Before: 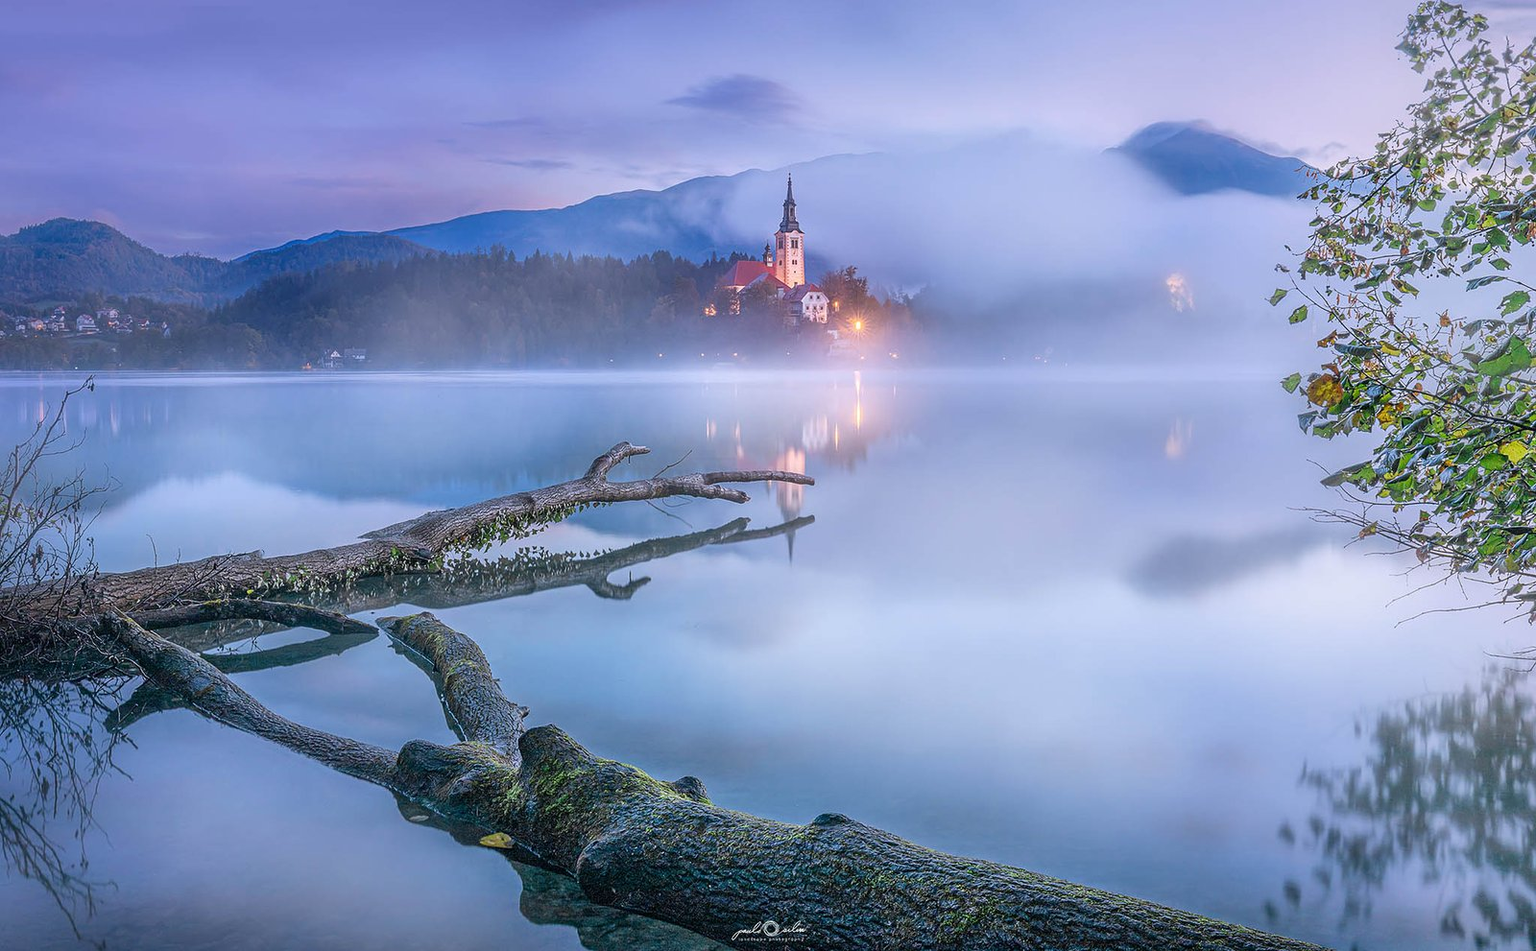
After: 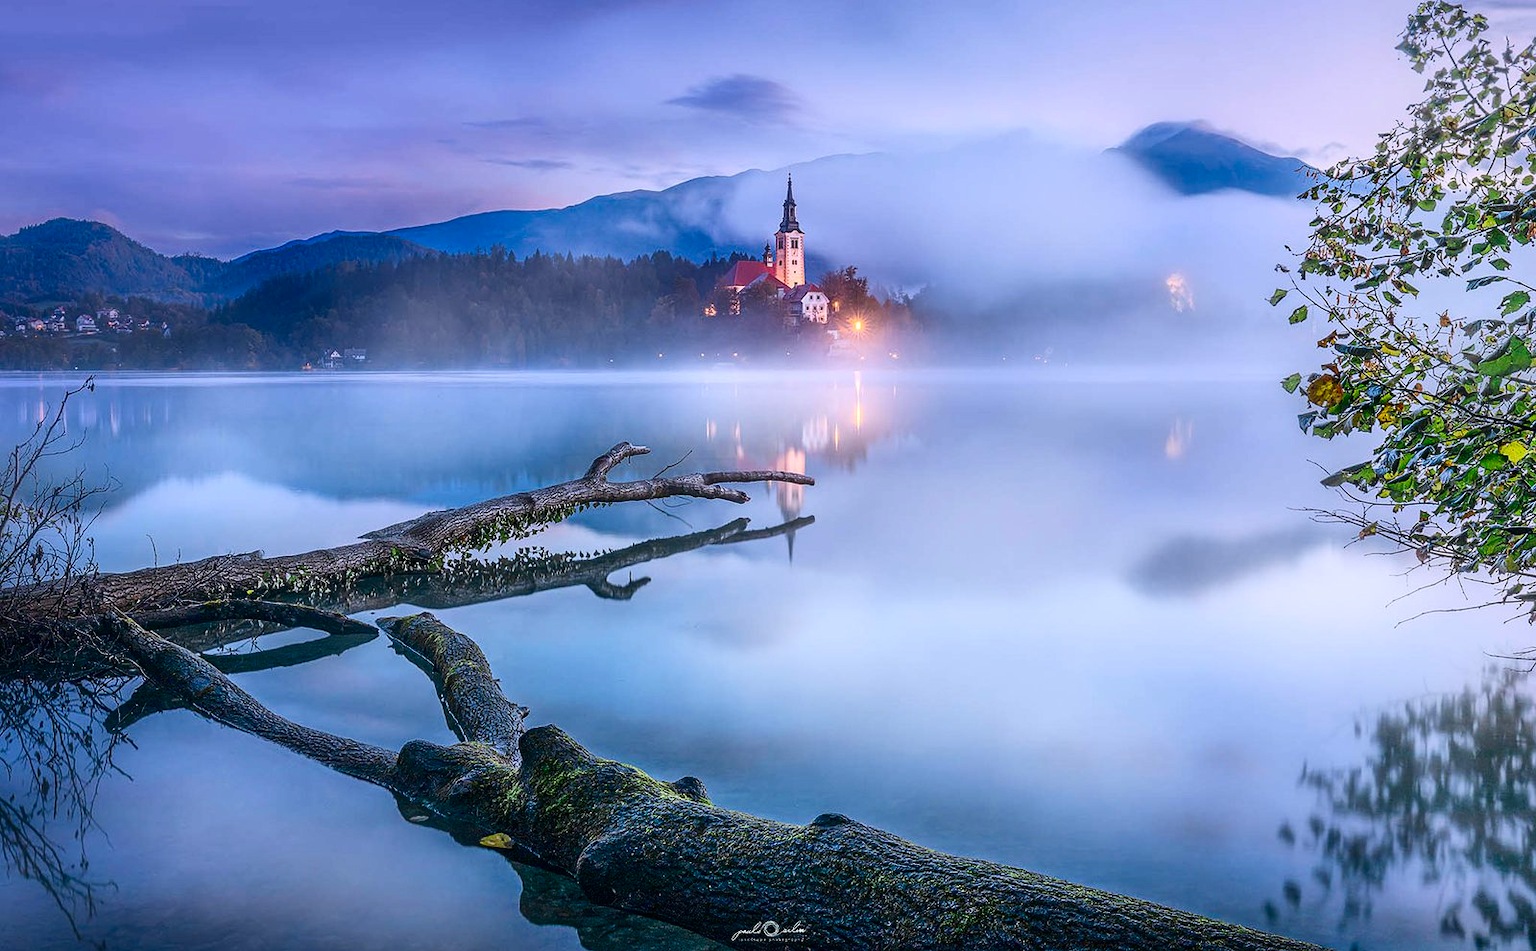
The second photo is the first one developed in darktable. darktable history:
contrast brightness saturation: contrast 0.211, brightness -0.105, saturation 0.214
